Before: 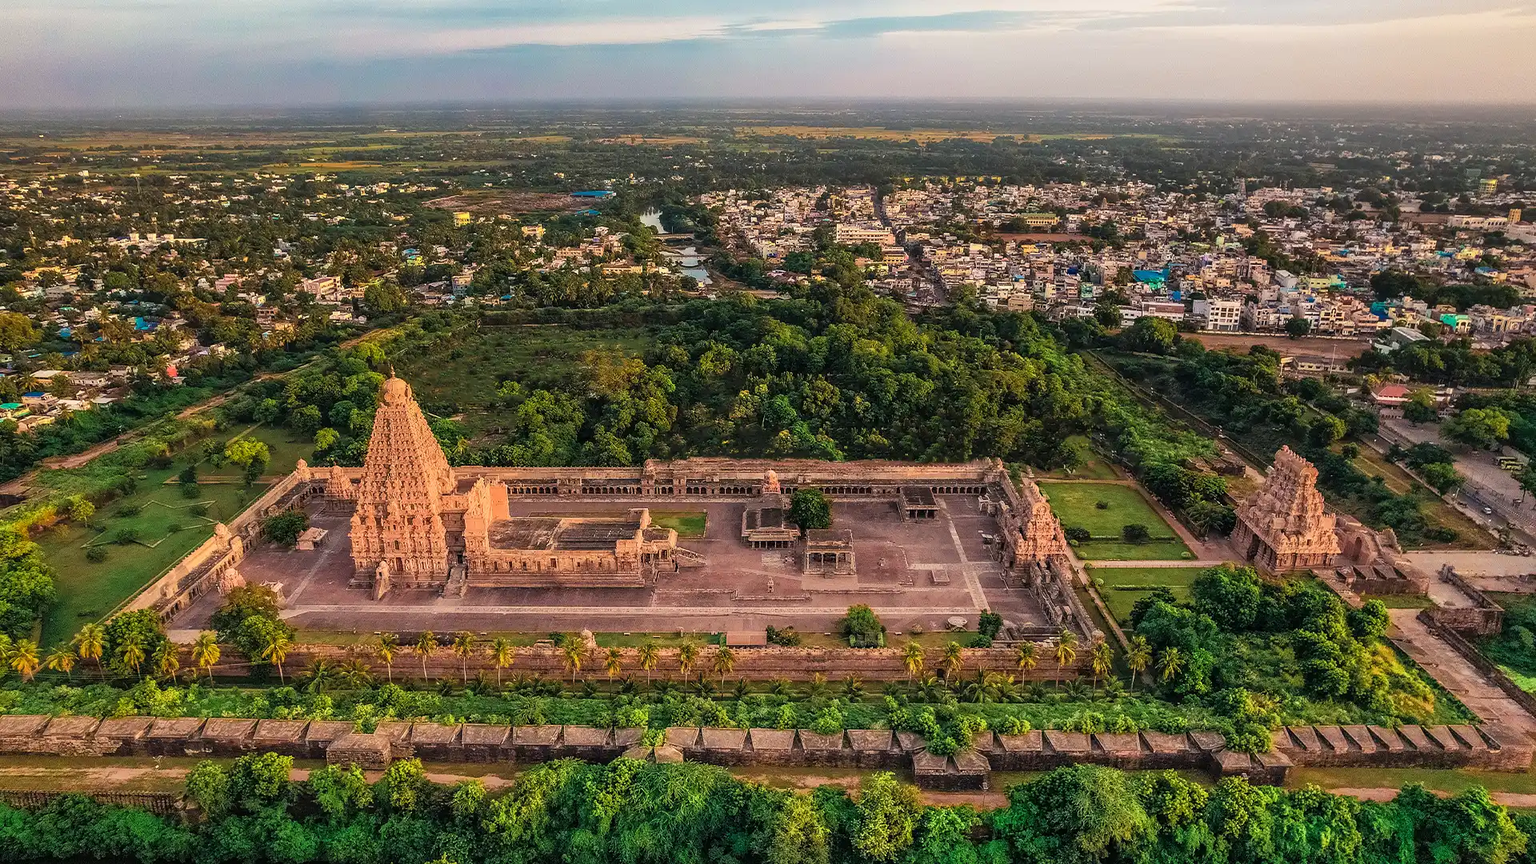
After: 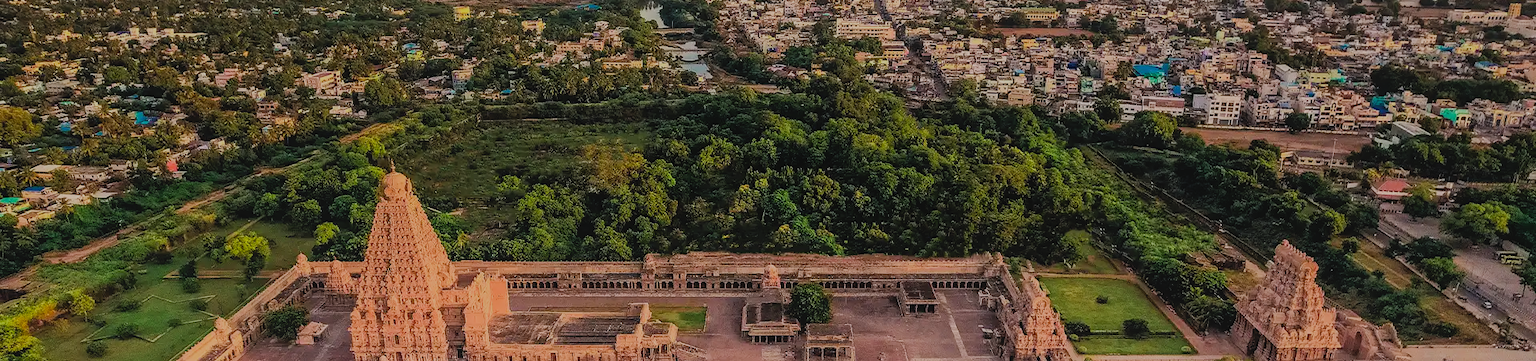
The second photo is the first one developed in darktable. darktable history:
local contrast: highlights 68%, shadows 68%, detail 82%, midtone range 0.325
crop and rotate: top 23.84%, bottom 34.294%
filmic rgb: black relative exposure -7.65 EV, white relative exposure 4.56 EV, hardness 3.61, contrast 1.05
